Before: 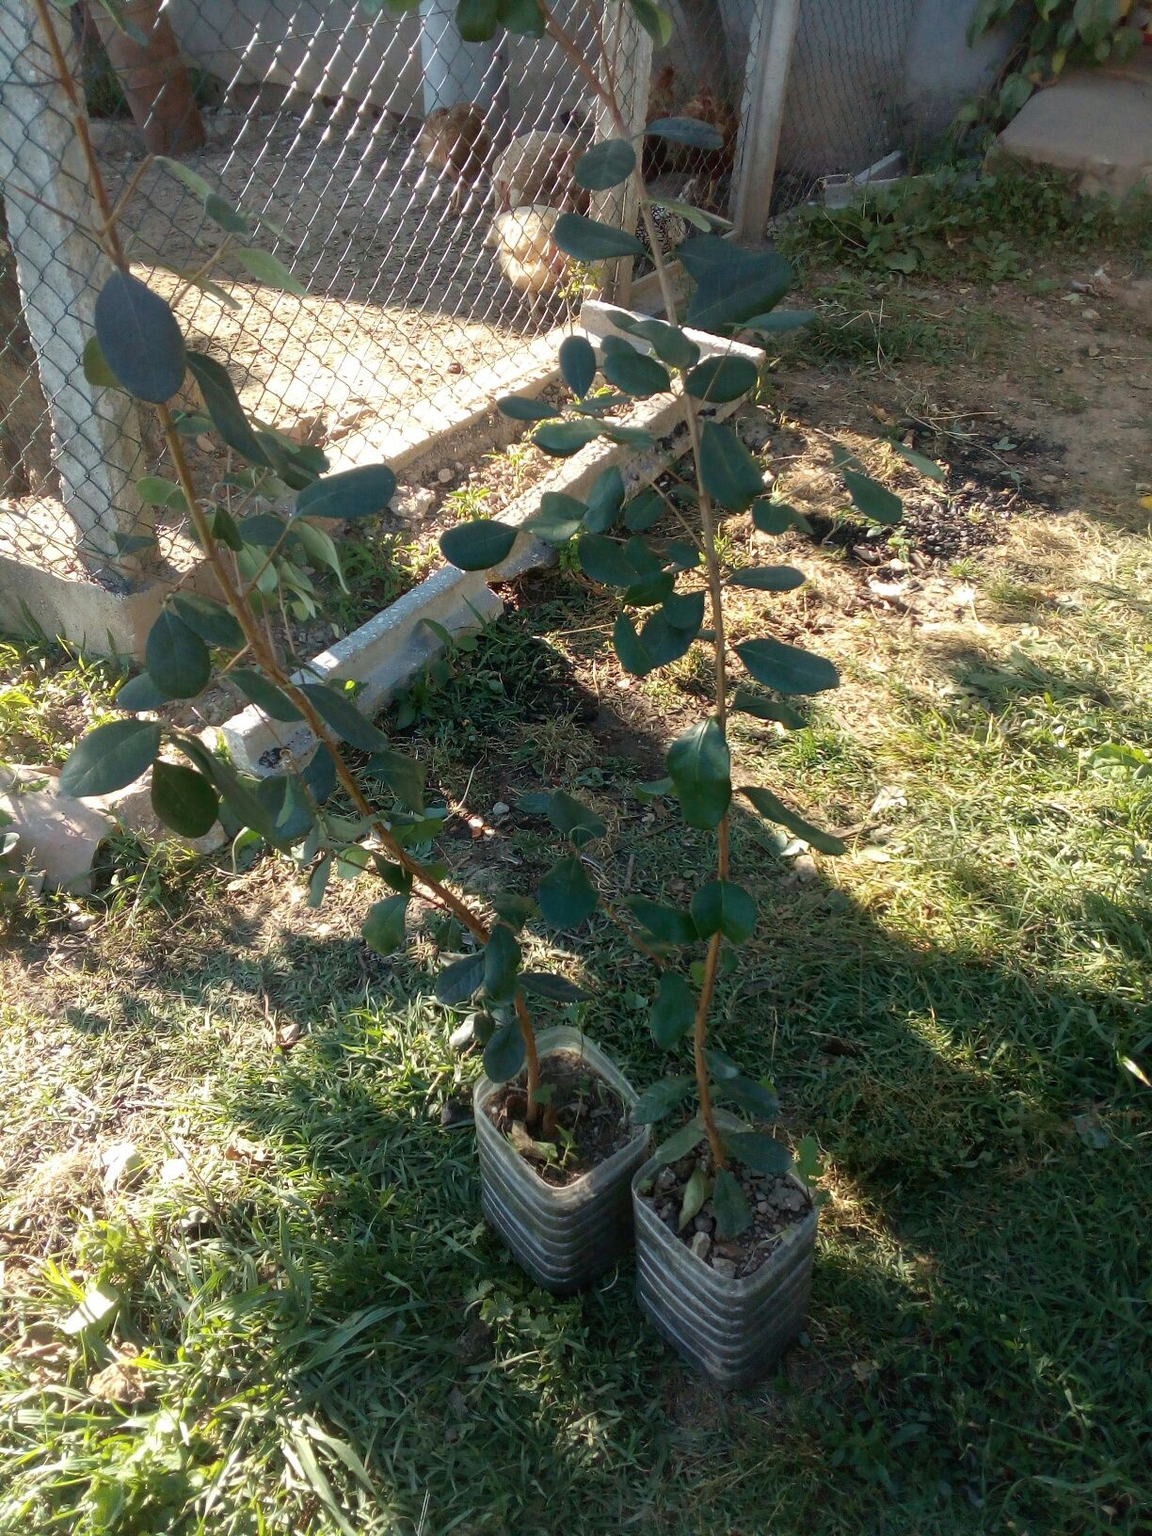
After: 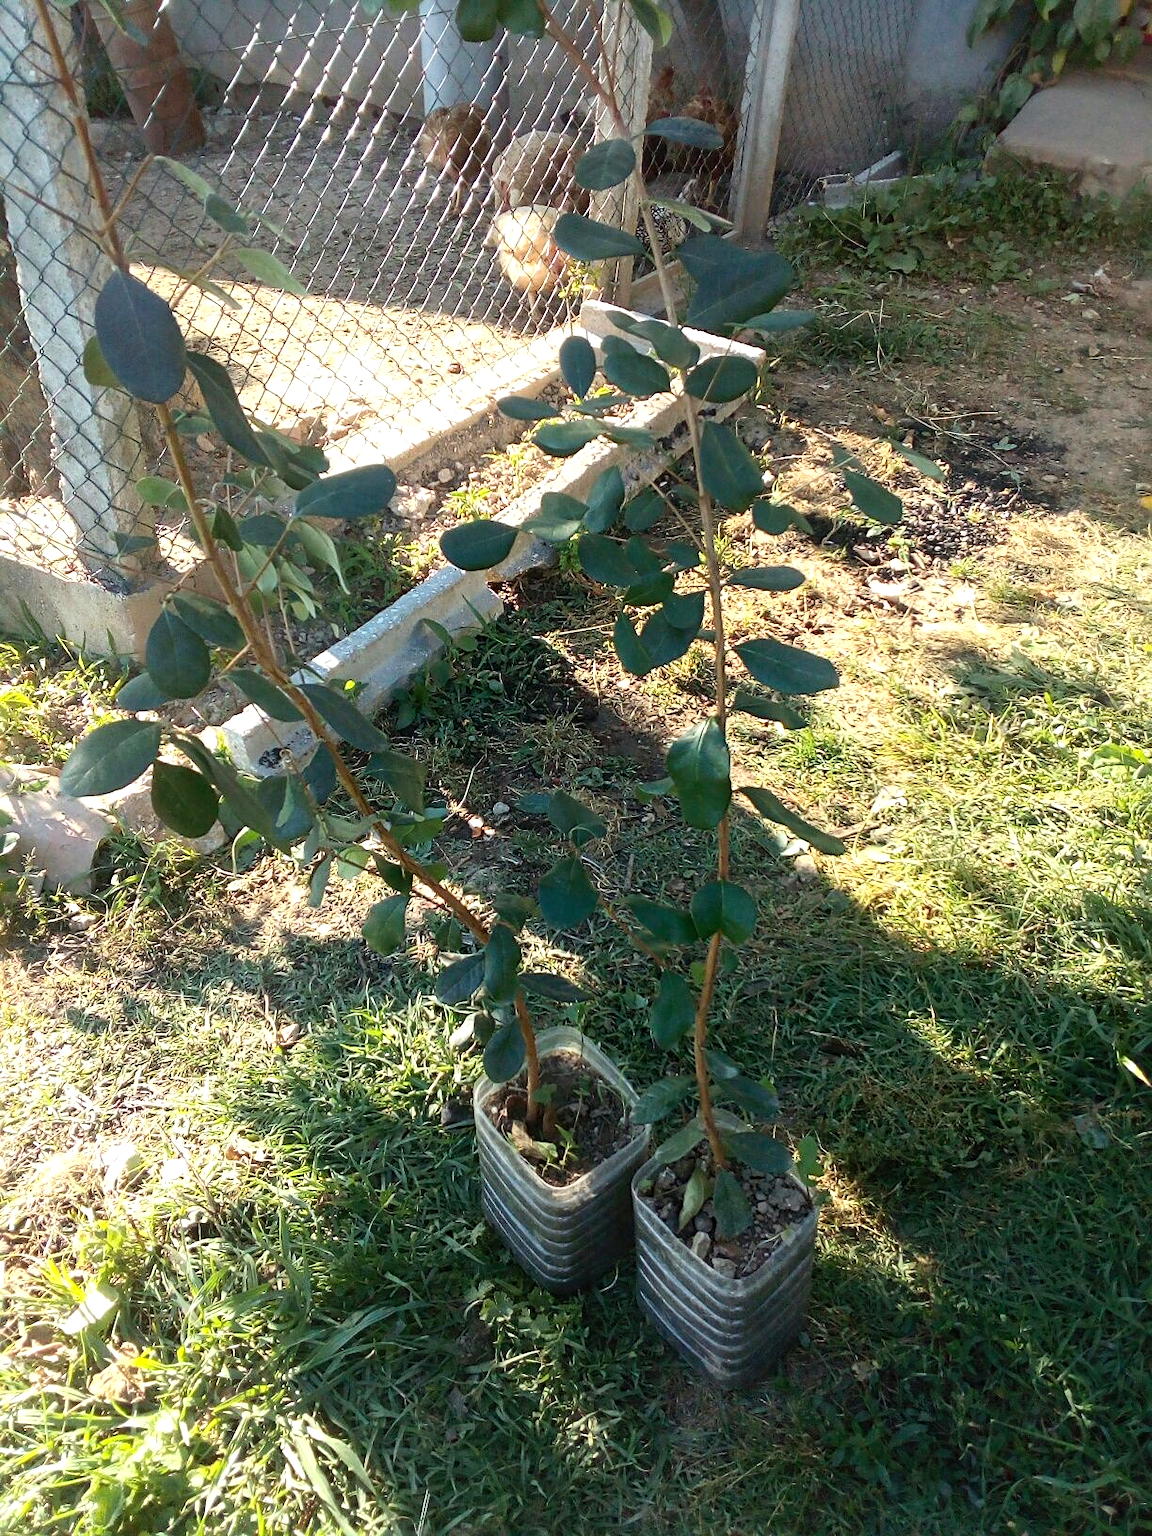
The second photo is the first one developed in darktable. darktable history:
contrast brightness saturation: contrast 0.2, brightness 0.142, saturation 0.149
sharpen: radius 2.519, amount 0.321
levels: levels [0, 0.476, 0.951]
